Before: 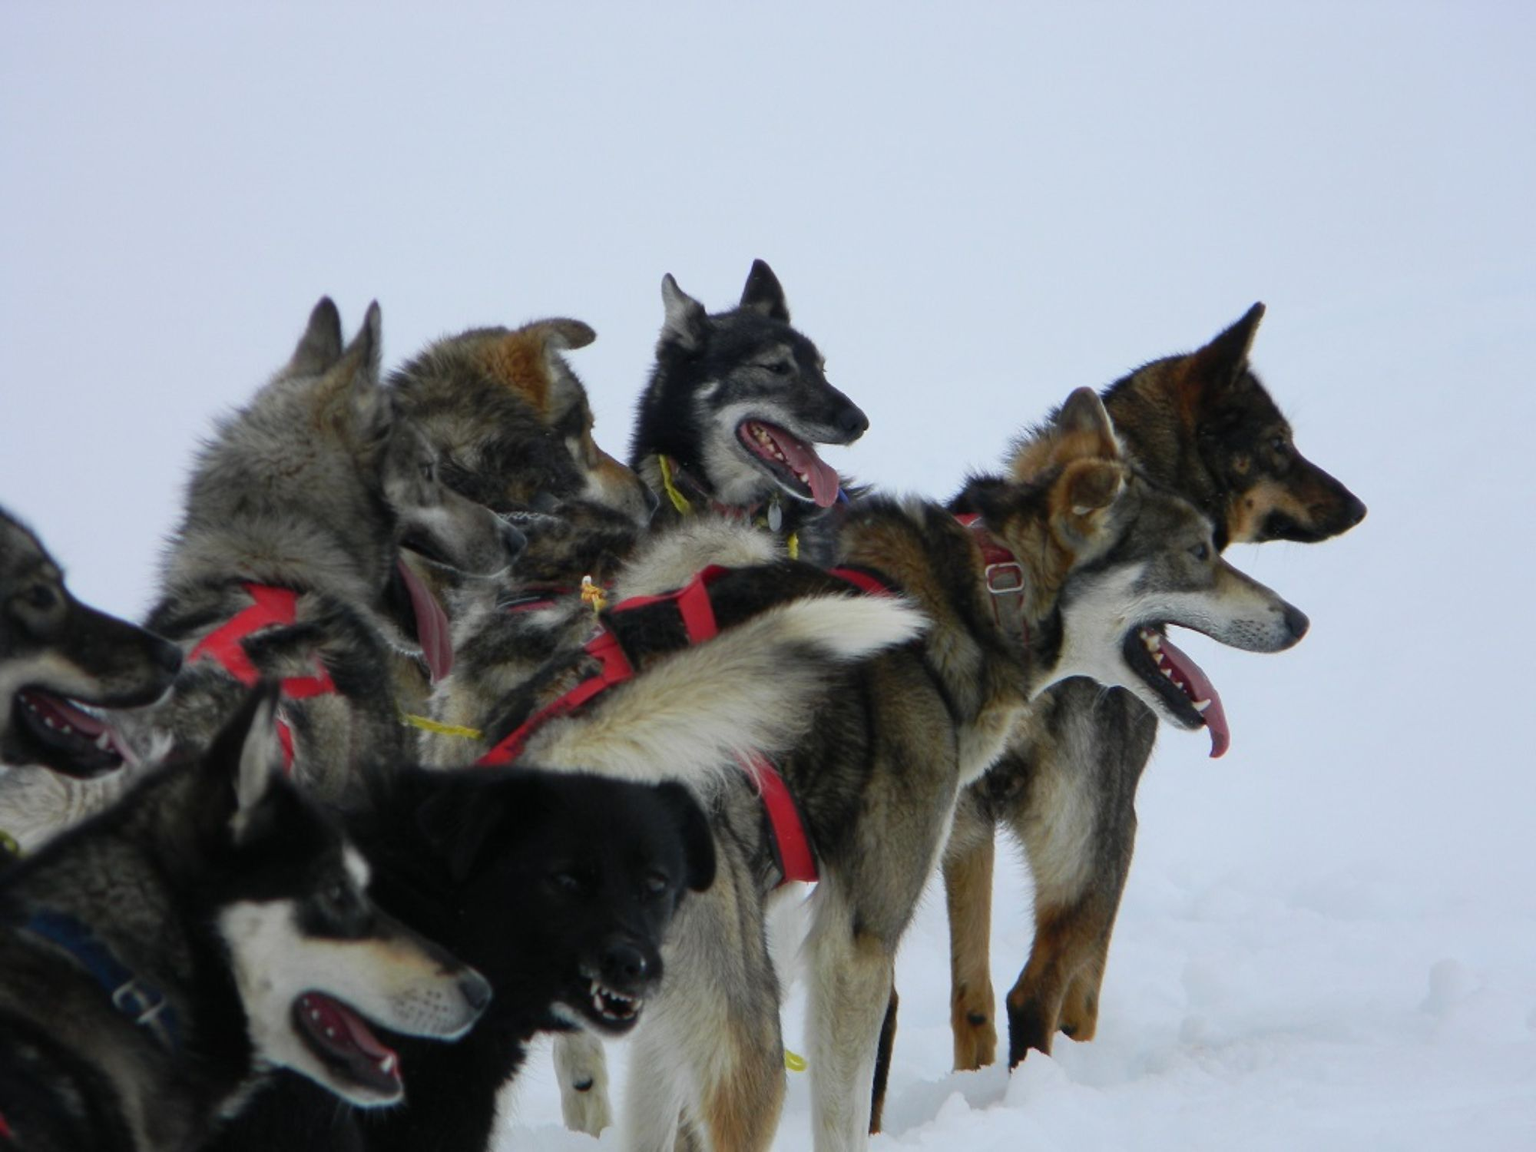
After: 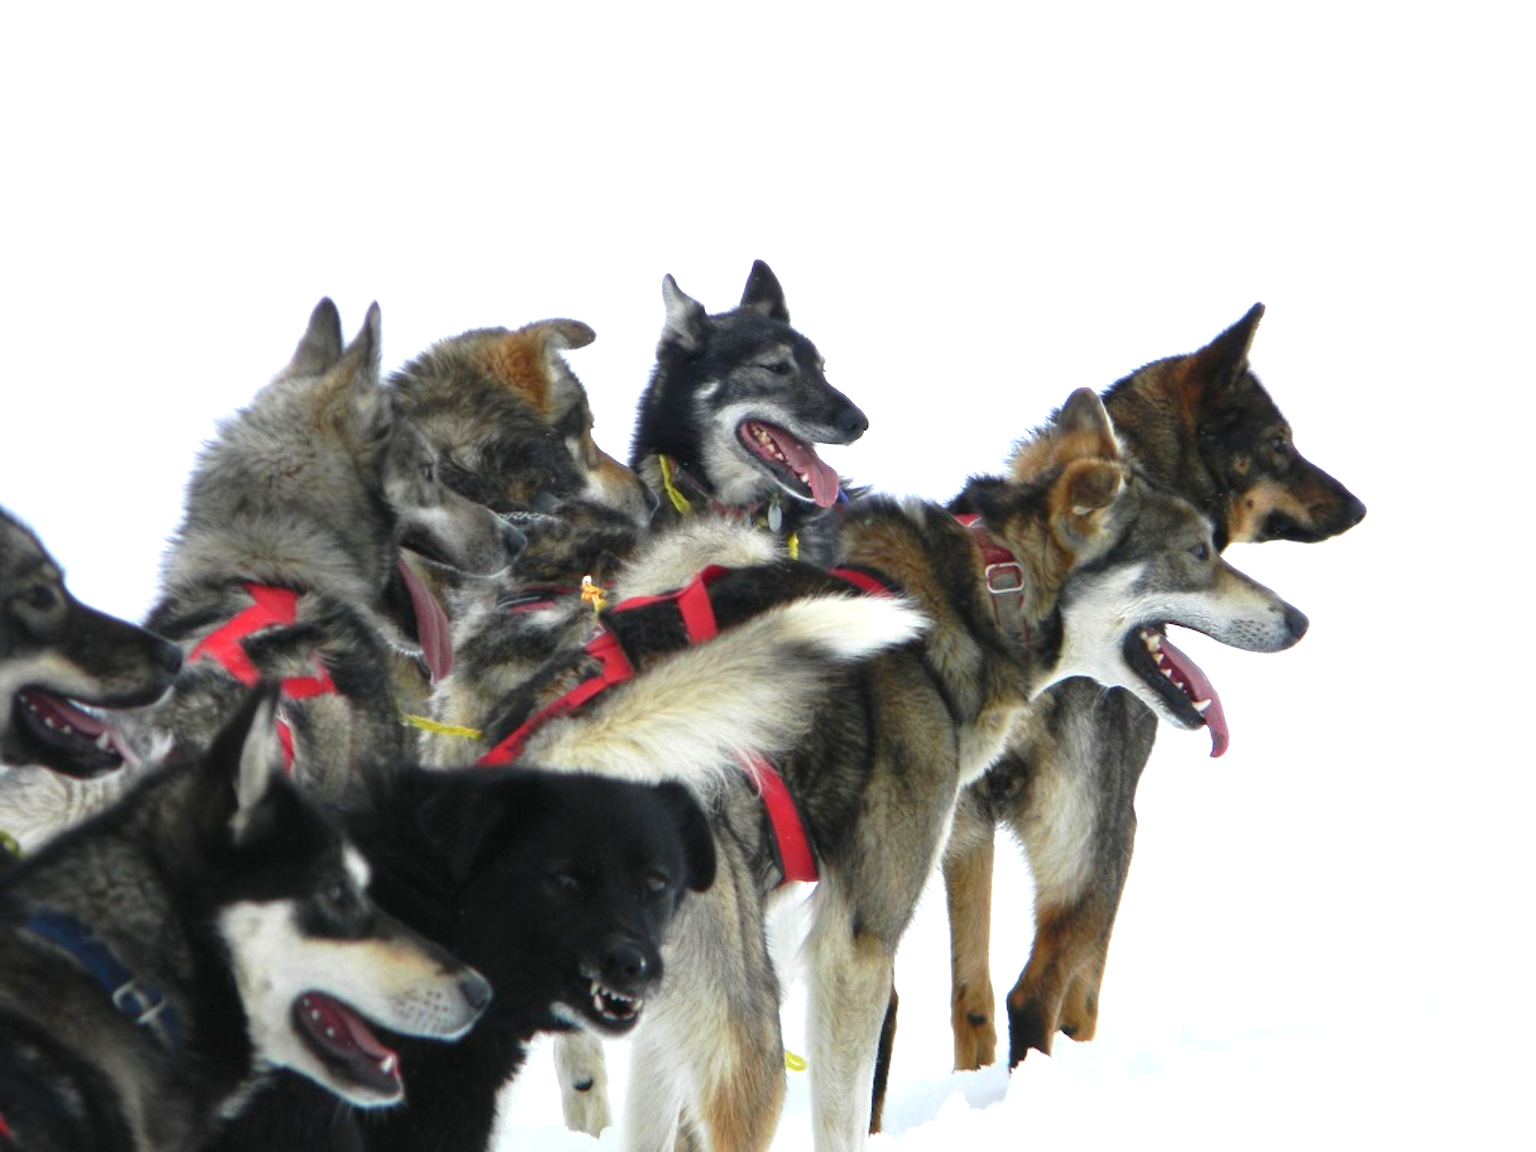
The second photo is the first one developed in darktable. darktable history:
exposure: black level correction 0, exposure 1.125 EV, compensate exposure bias true, compensate highlight preservation false
tone equalizer: on, module defaults
